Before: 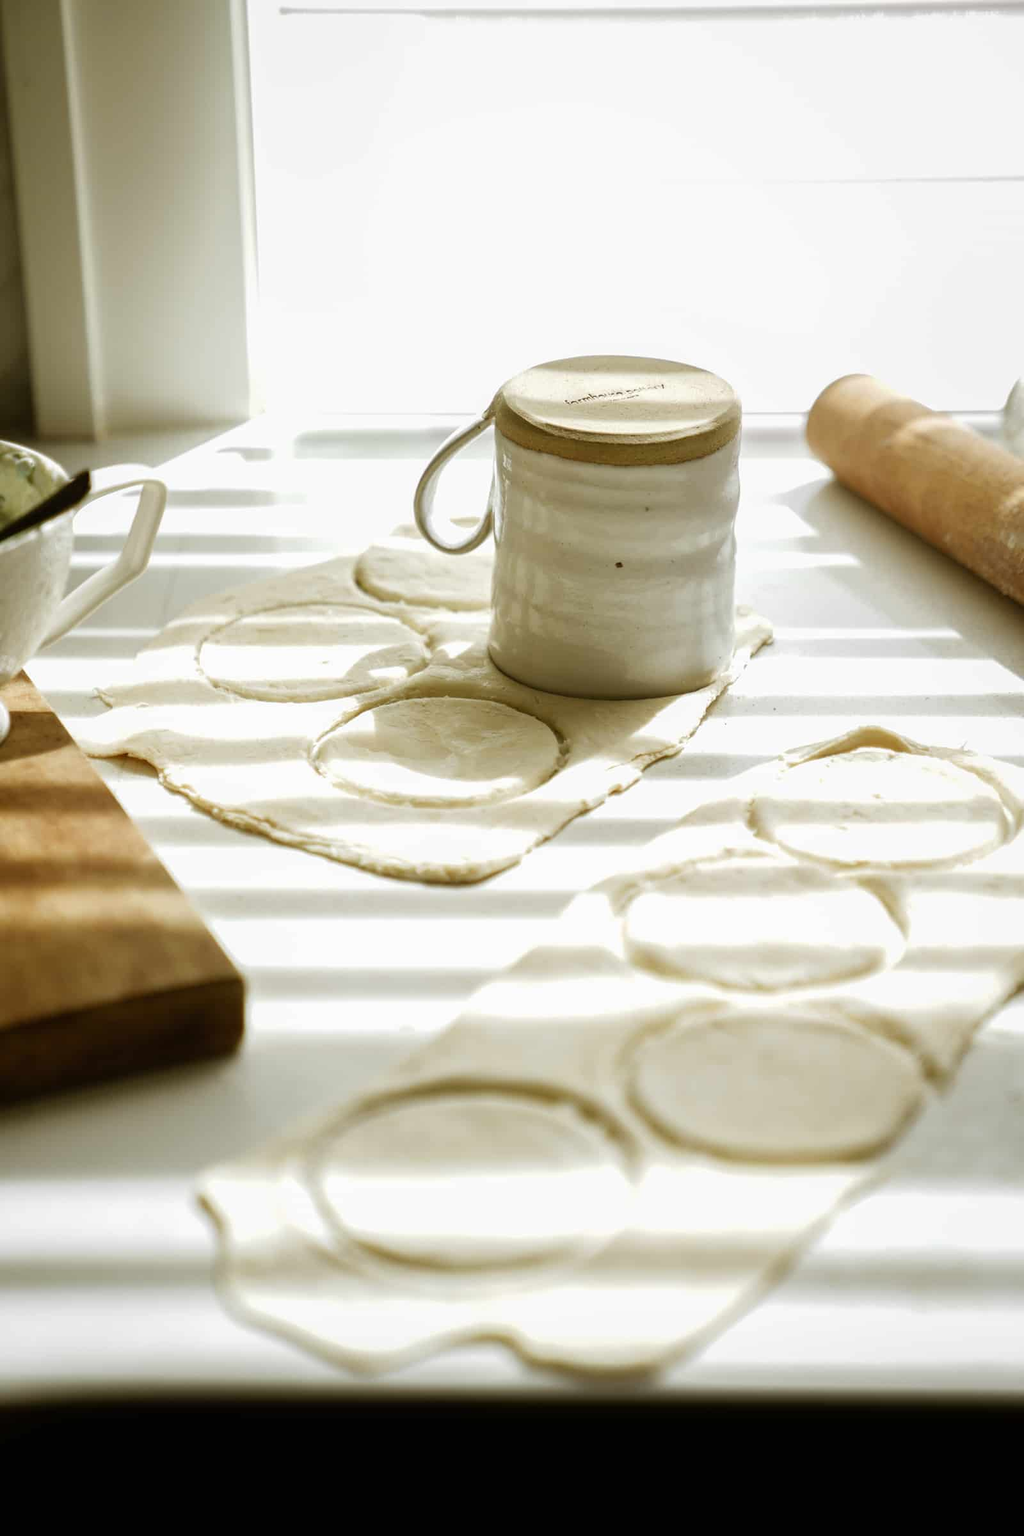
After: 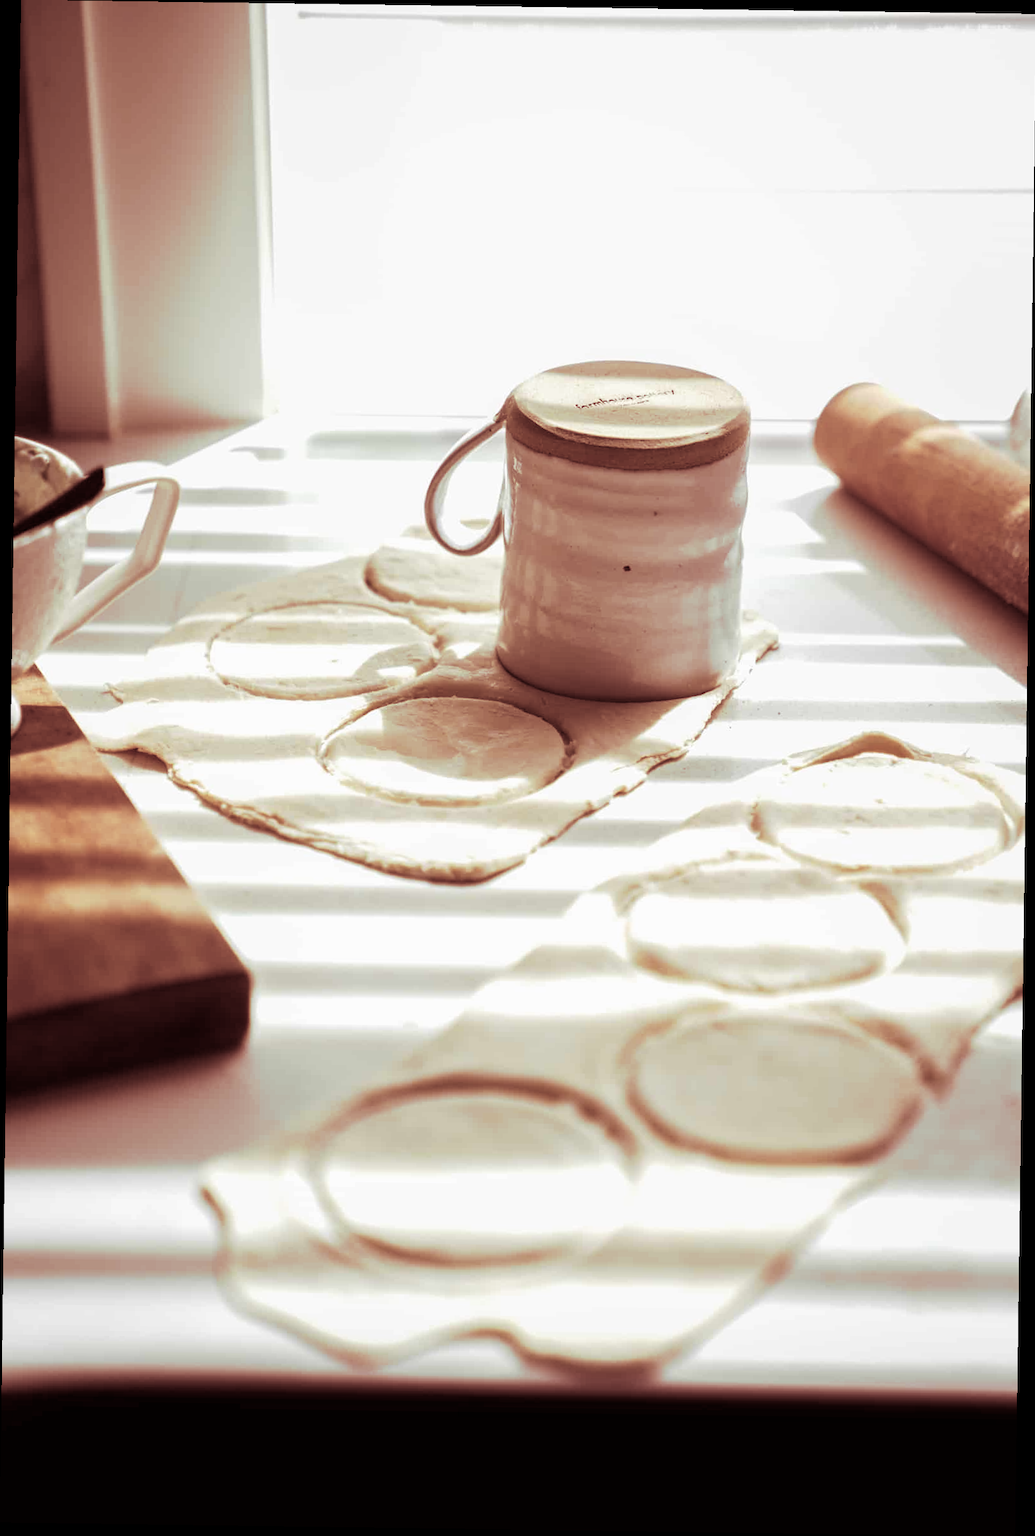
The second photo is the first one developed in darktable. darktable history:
rotate and perspective: rotation 0.8°, automatic cropping off
split-toning: highlights › saturation 0, balance -61.83
